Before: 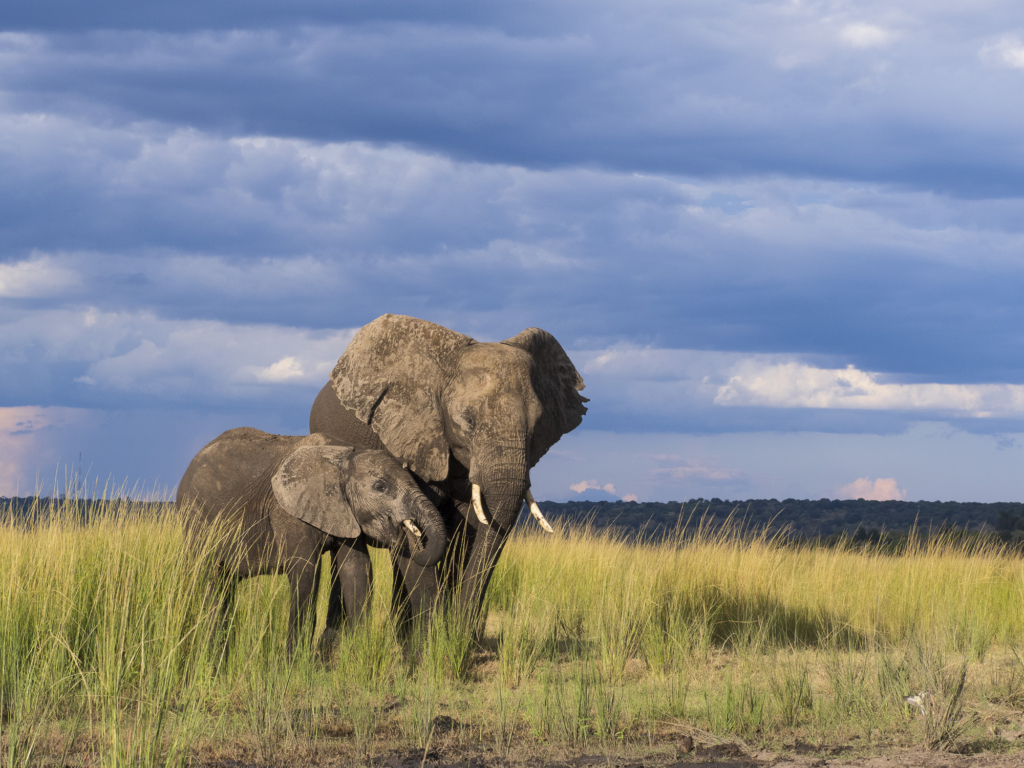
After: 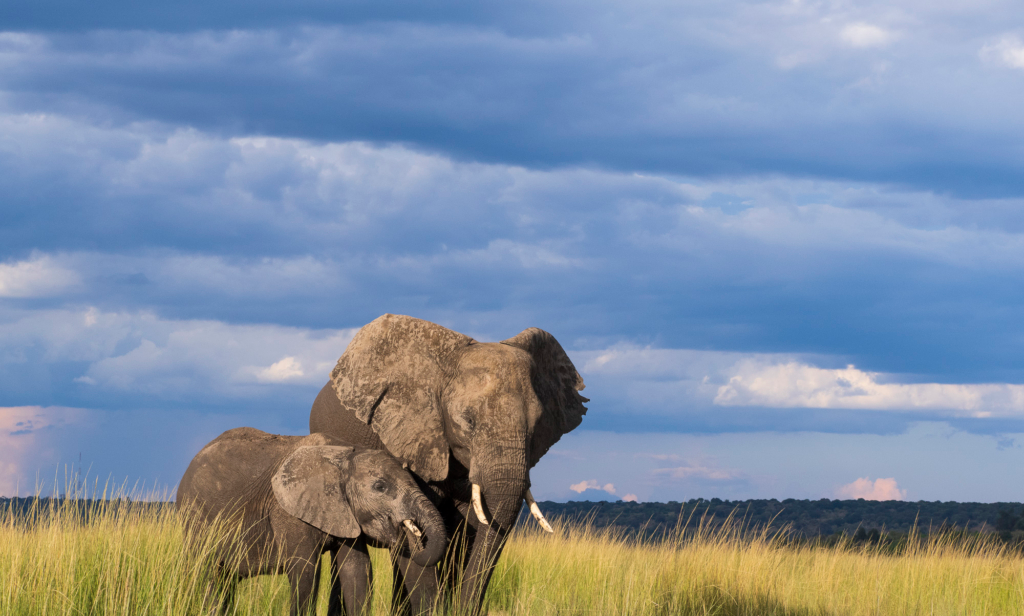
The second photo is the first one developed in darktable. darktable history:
crop: bottom 19.67%
